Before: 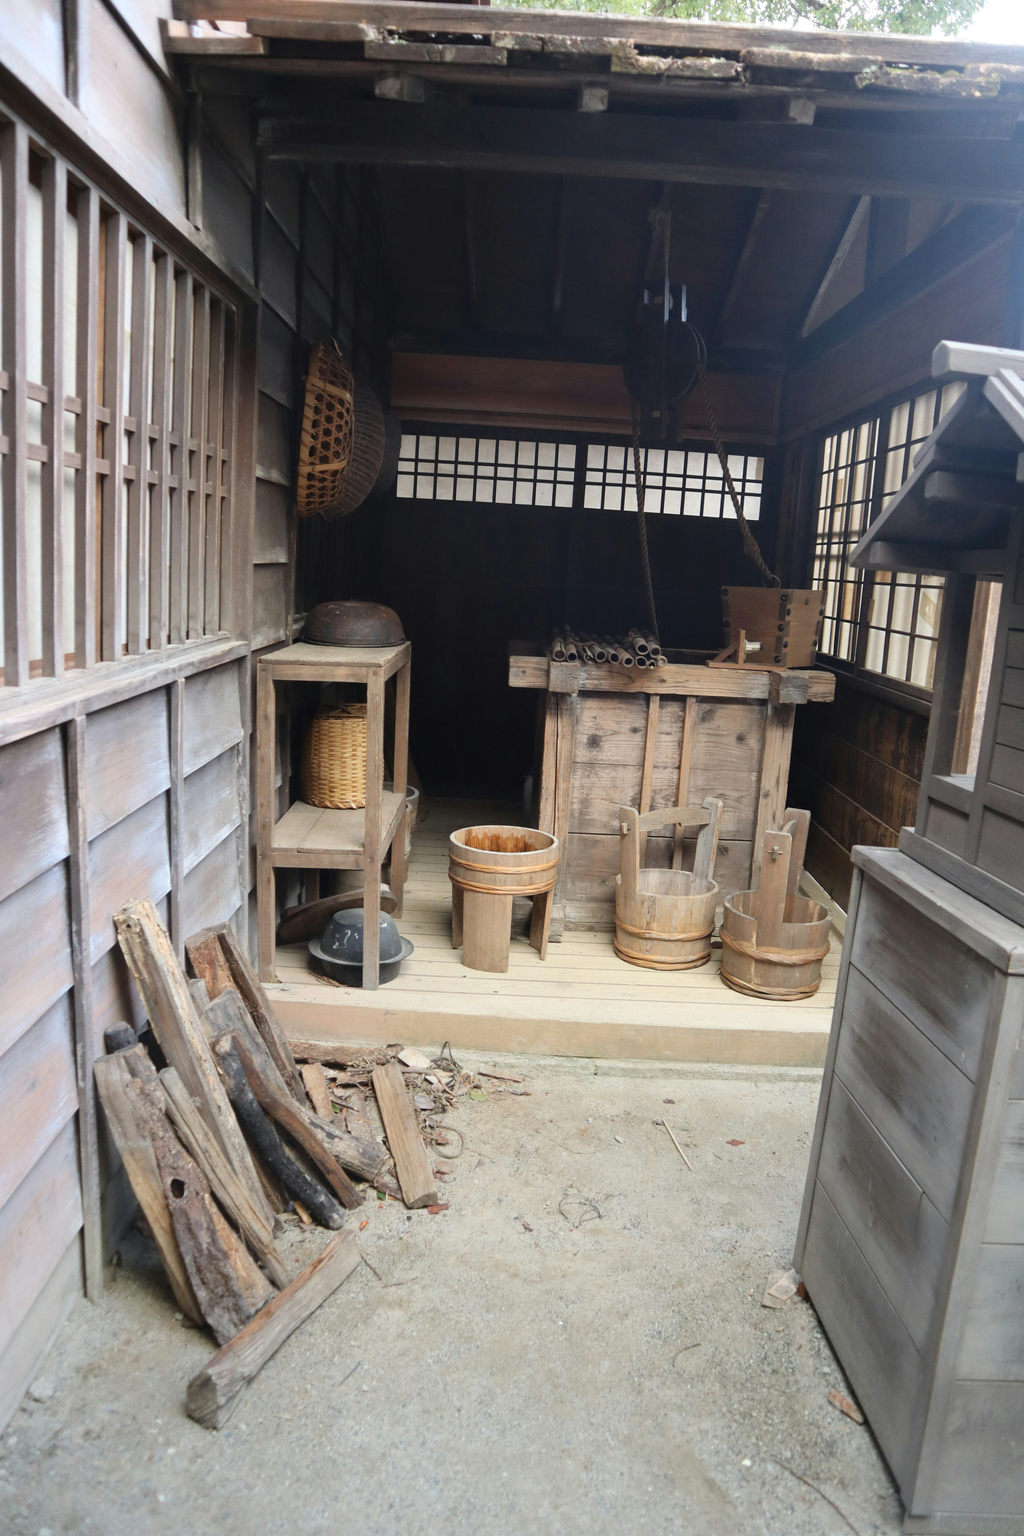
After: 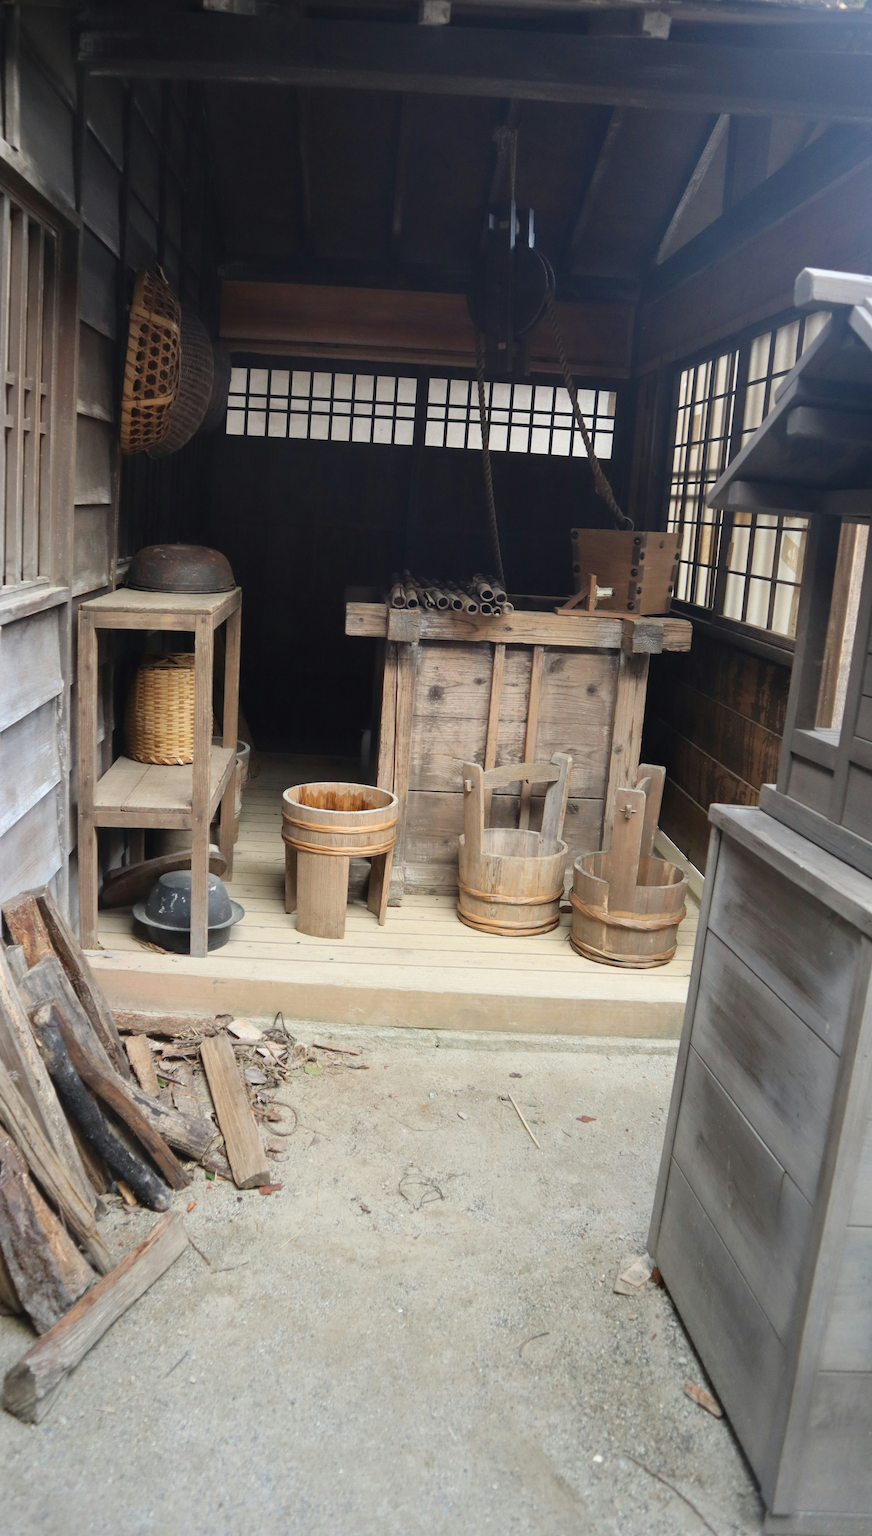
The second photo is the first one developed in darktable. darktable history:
crop and rotate: left 17.959%, top 5.771%, right 1.742%
tone equalizer: on, module defaults
